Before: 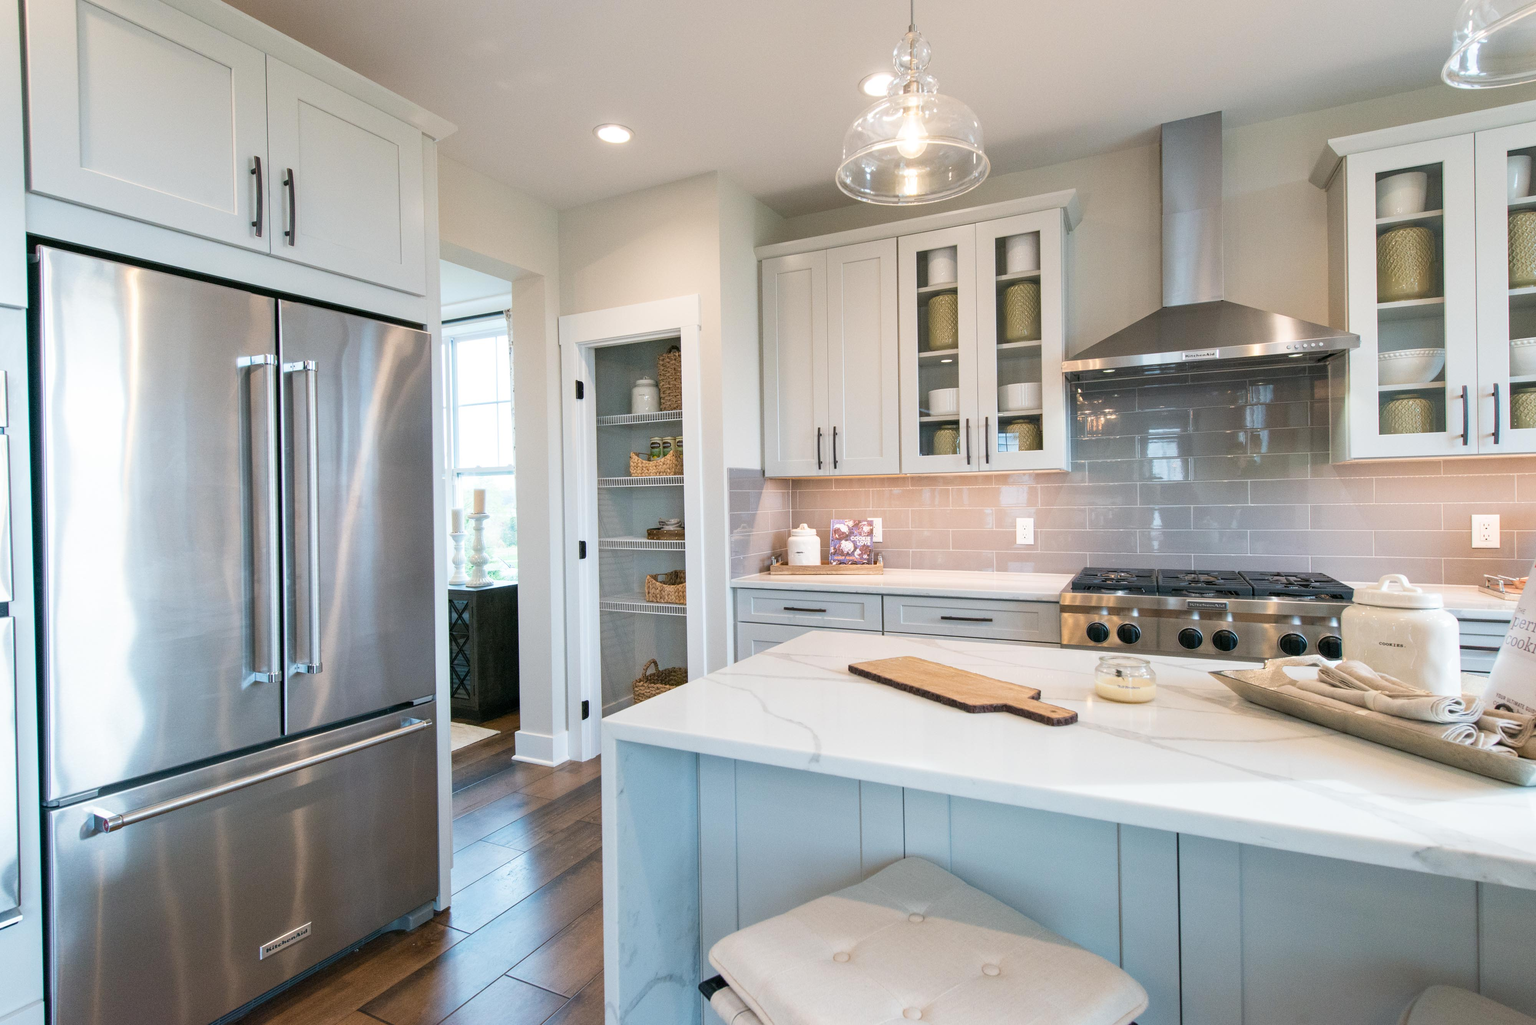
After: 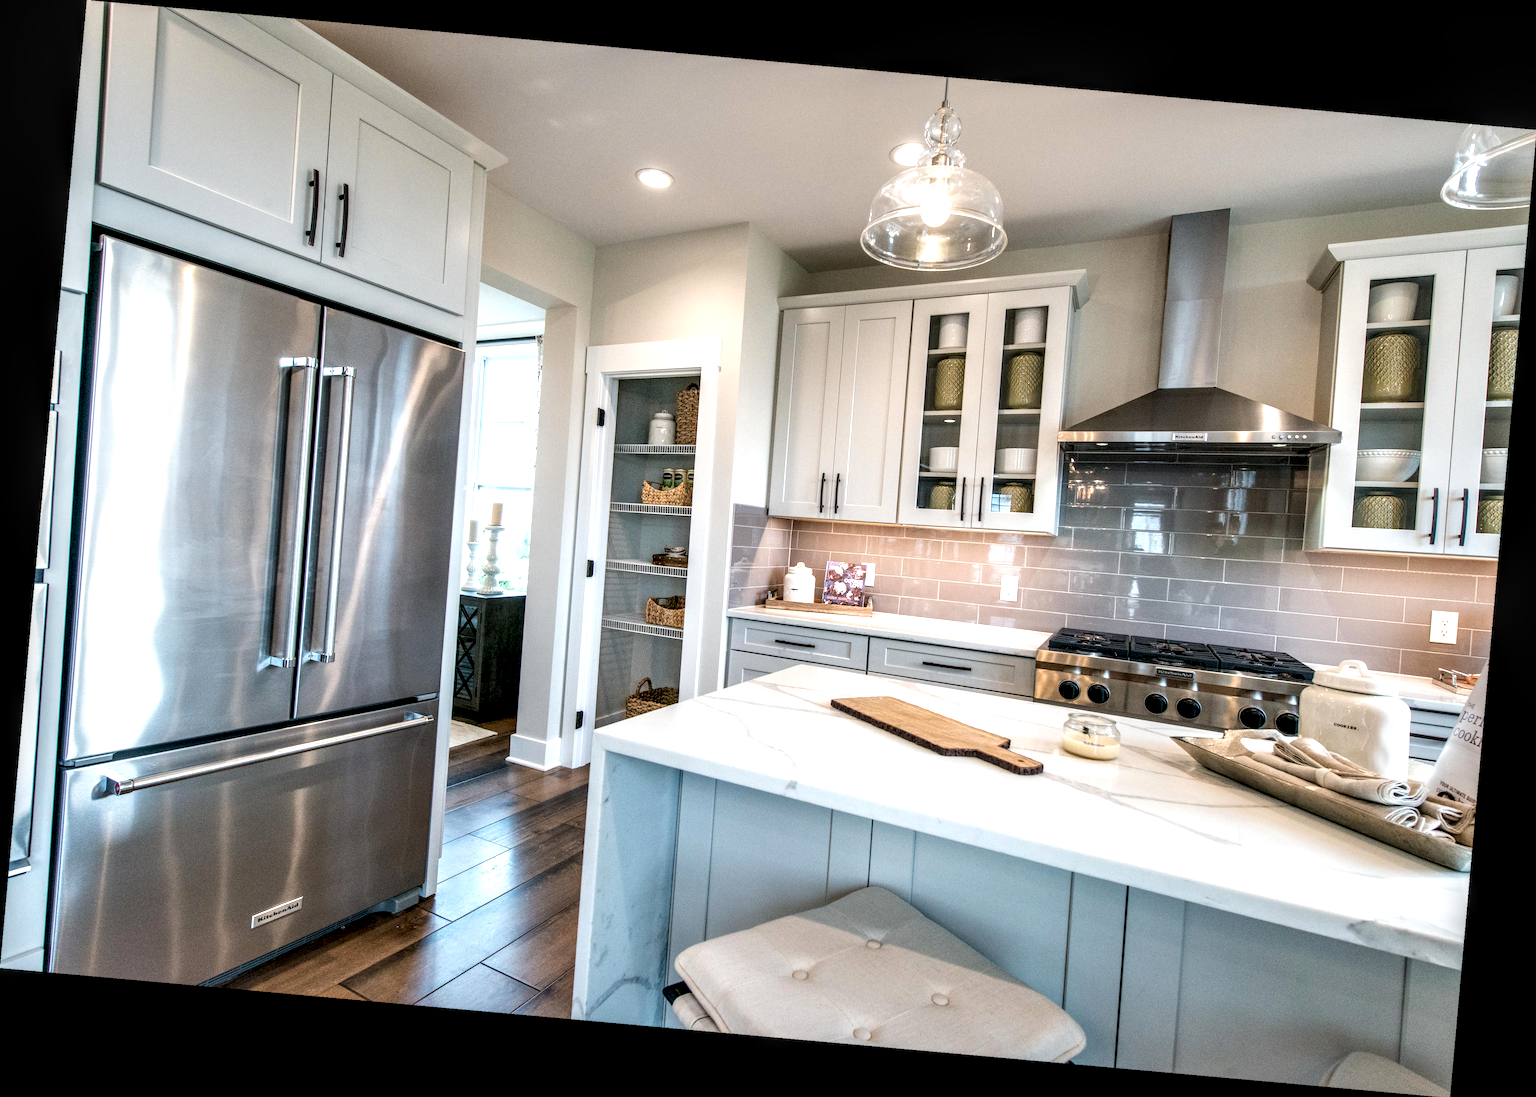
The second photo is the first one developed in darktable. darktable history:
local contrast: highlights 19%, detail 186%
rotate and perspective: rotation 5.12°, automatic cropping off
exposure: exposure 0.3 EV, compensate highlight preservation false
